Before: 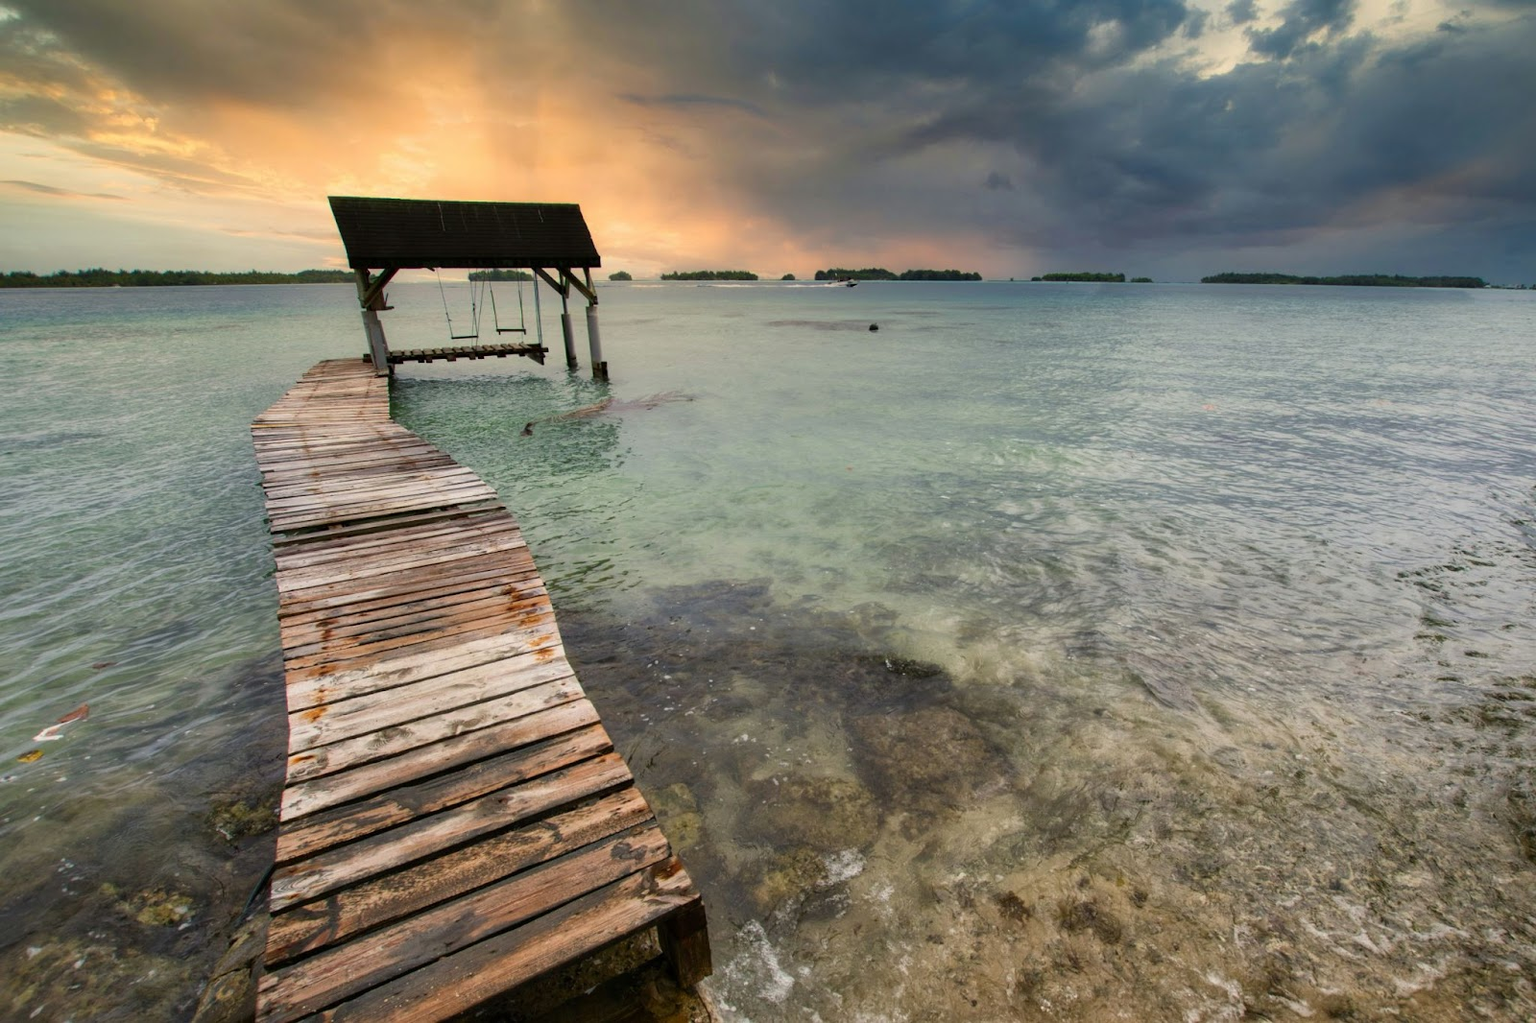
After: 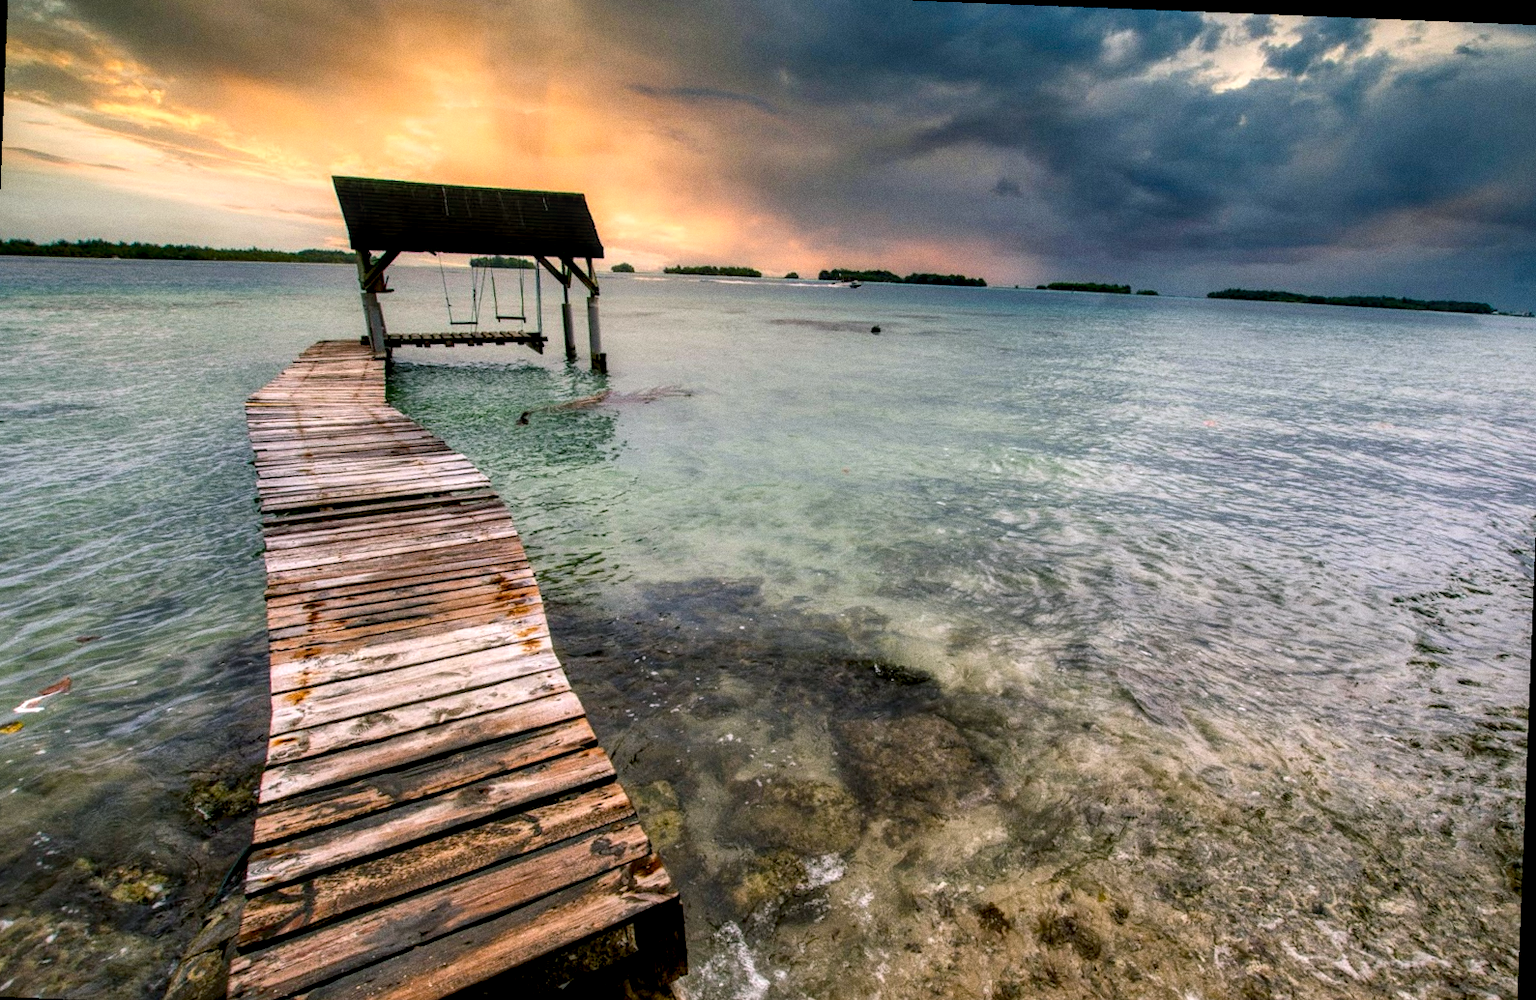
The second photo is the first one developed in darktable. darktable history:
color balance rgb: shadows lift › chroma 2%, shadows lift › hue 217.2°, power › chroma 0.25%, power › hue 60°, highlights gain › chroma 1.5%, highlights gain › hue 309.6°, global offset › luminance -0.5%, perceptual saturation grading › global saturation 15%, global vibrance 20%
grain: on, module defaults
color correction: highlights a* -0.137, highlights b* -5.91, shadows a* -0.137, shadows b* -0.137
local contrast: highlights 60%, shadows 60%, detail 160%
crop: left 1.964%, top 3.251%, right 1.122%, bottom 4.933%
rotate and perspective: rotation 2.27°, automatic cropping off
